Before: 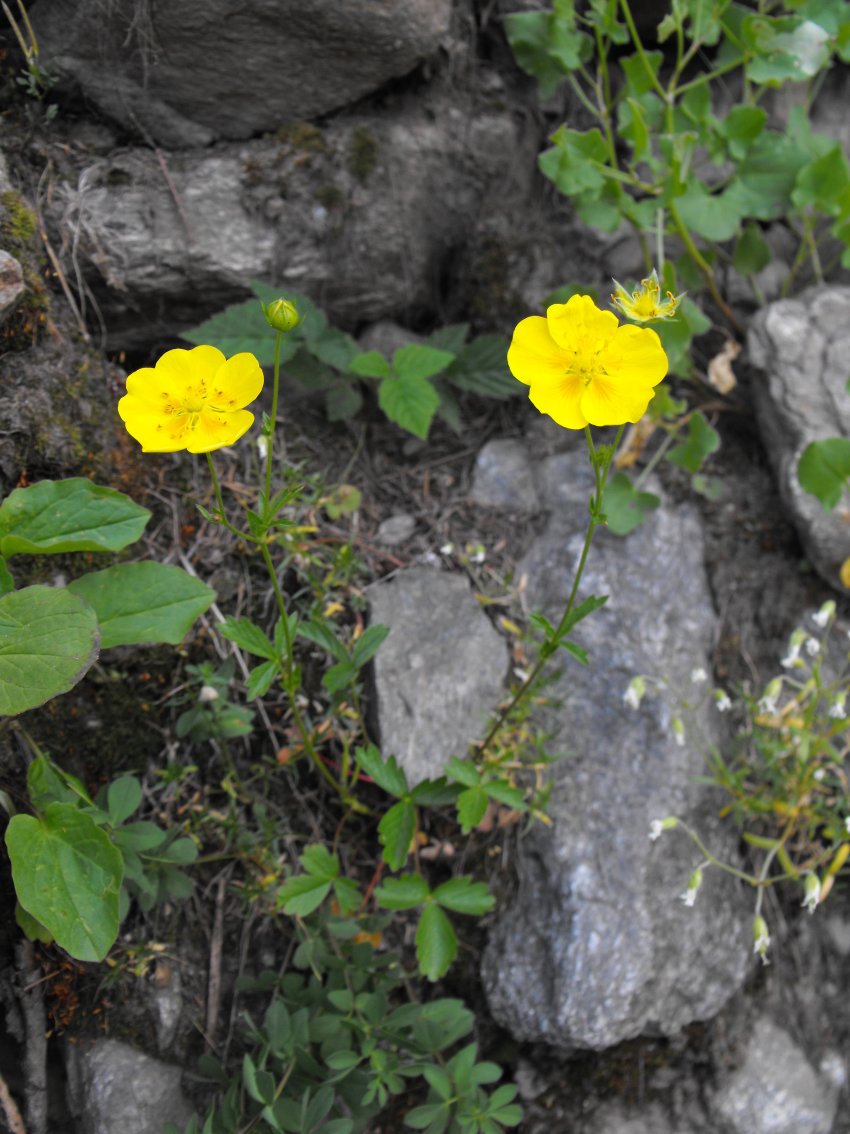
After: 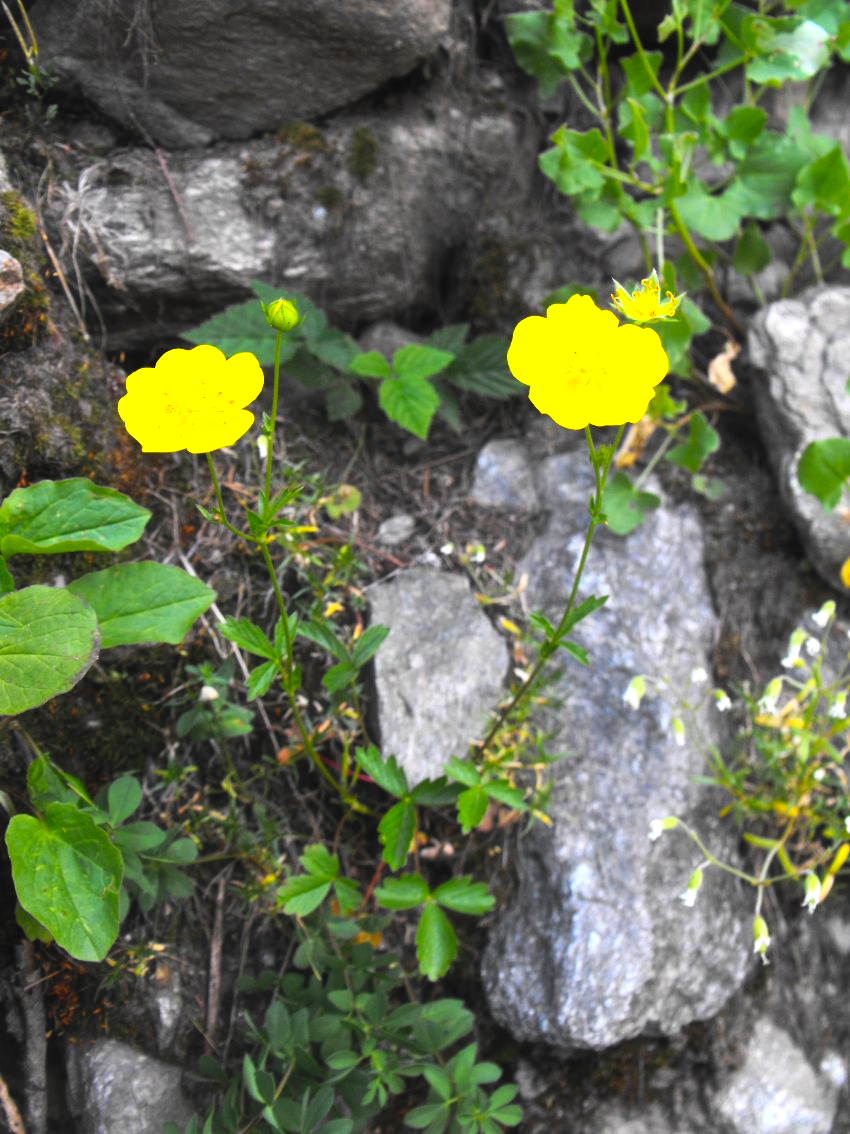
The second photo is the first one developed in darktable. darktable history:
haze removal: strength -0.09, adaptive false
levels: levels [0, 0.48, 0.961]
contrast brightness saturation: contrast 0.24, brightness 0.26, saturation 0.39
color balance rgb: perceptual brilliance grading › highlights 14.29%, perceptual brilliance grading › mid-tones -5.92%, perceptual brilliance grading › shadows -26.83%, global vibrance 31.18%
